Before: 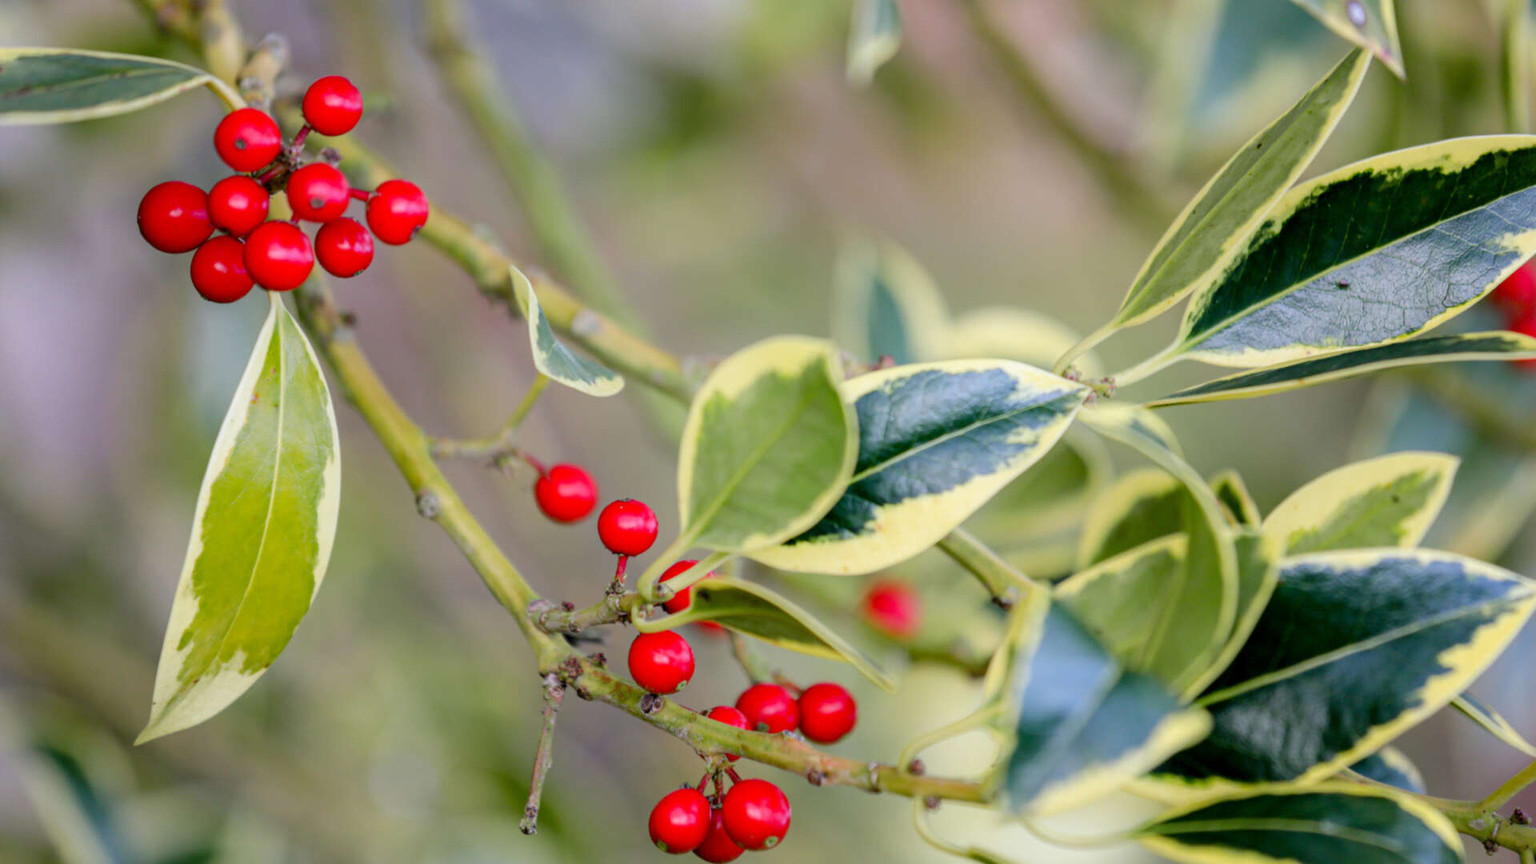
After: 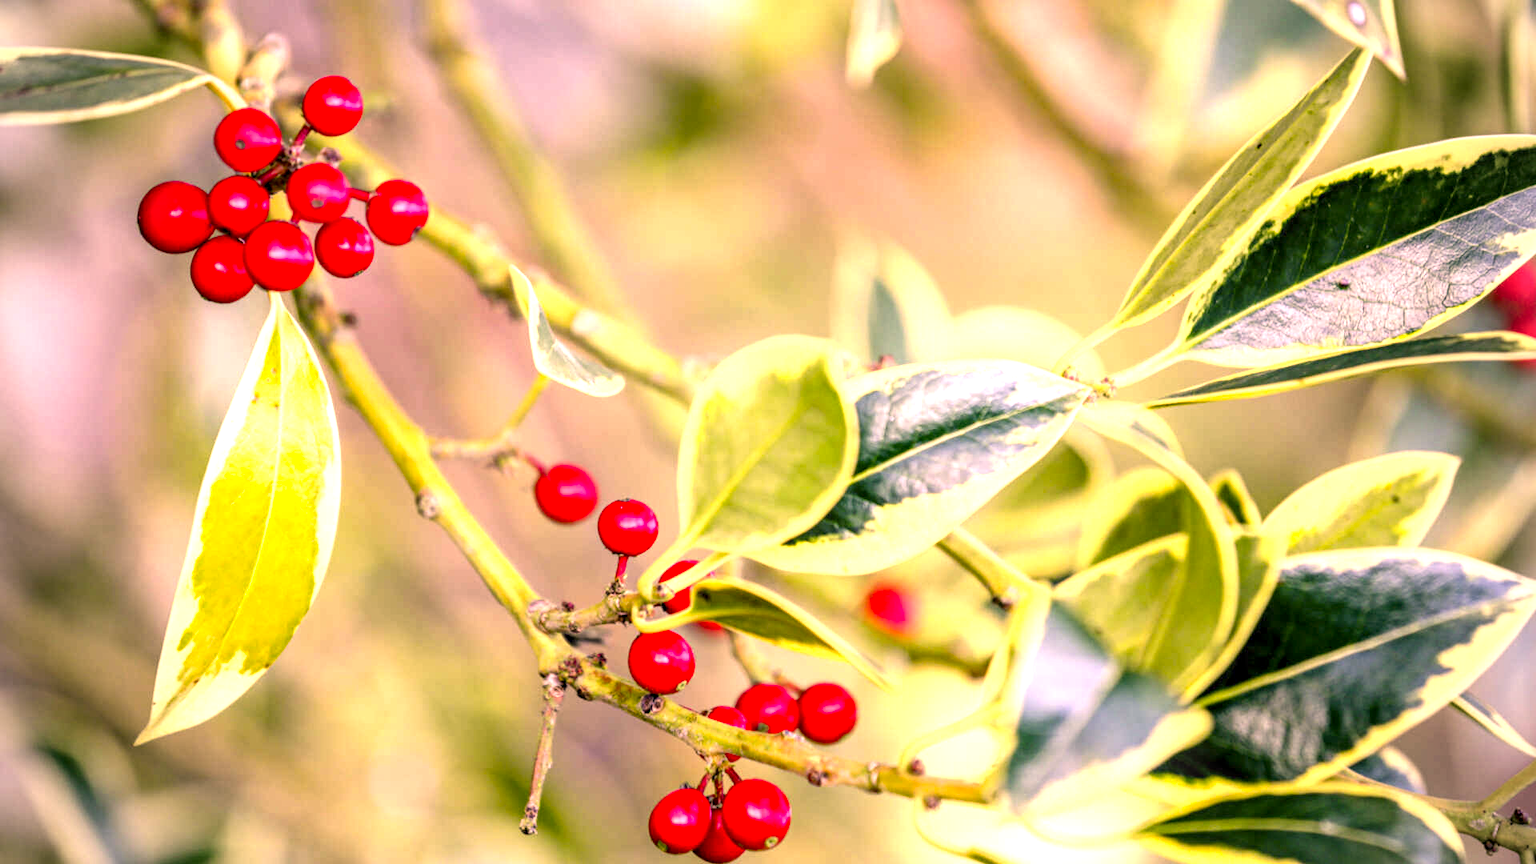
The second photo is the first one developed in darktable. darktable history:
vignetting: on, module defaults
color correction: highlights a* 21.88, highlights b* 22.25
exposure: black level correction 0, exposure 1.2 EV, compensate exposure bias true, compensate highlight preservation false
local contrast: highlights 59%, detail 145%
